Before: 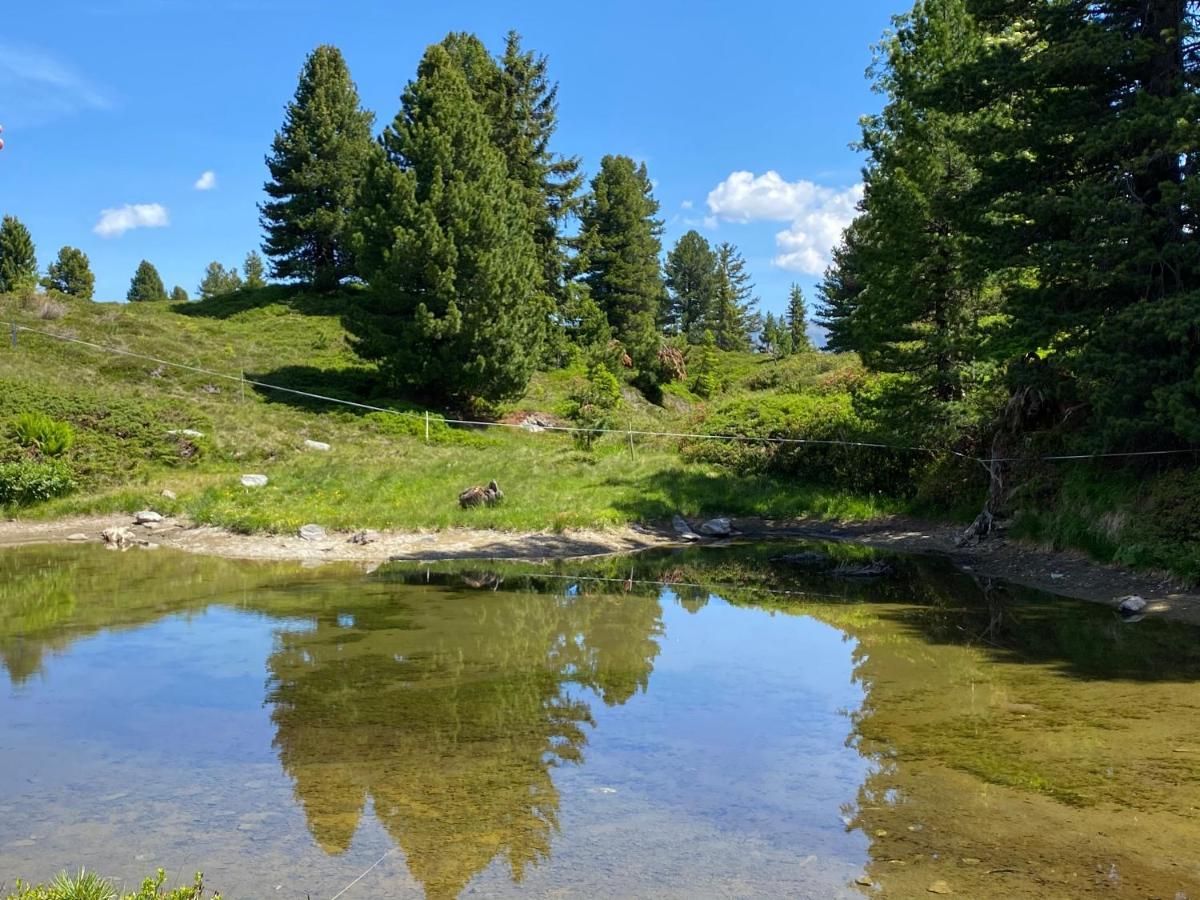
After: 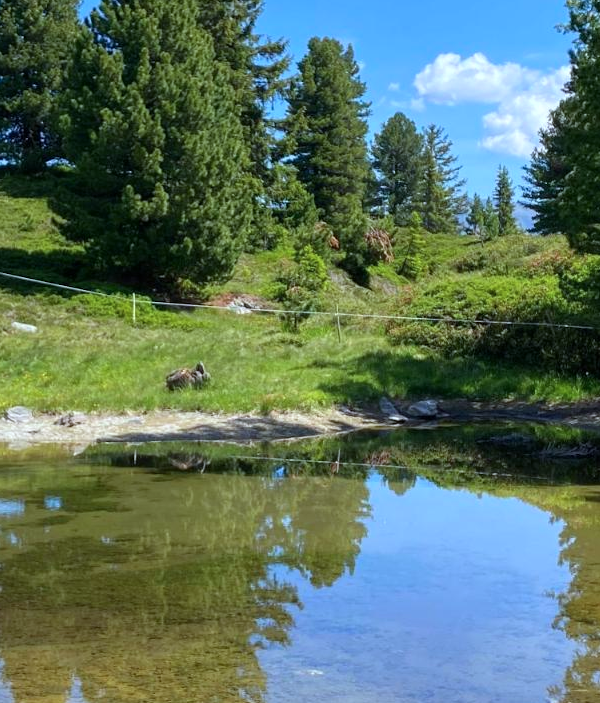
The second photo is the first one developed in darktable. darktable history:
crop and rotate: angle 0.024°, left 24.44%, top 13.113%, right 25.484%, bottom 8.681%
color calibration: x 0.367, y 0.376, temperature 4352.98 K
